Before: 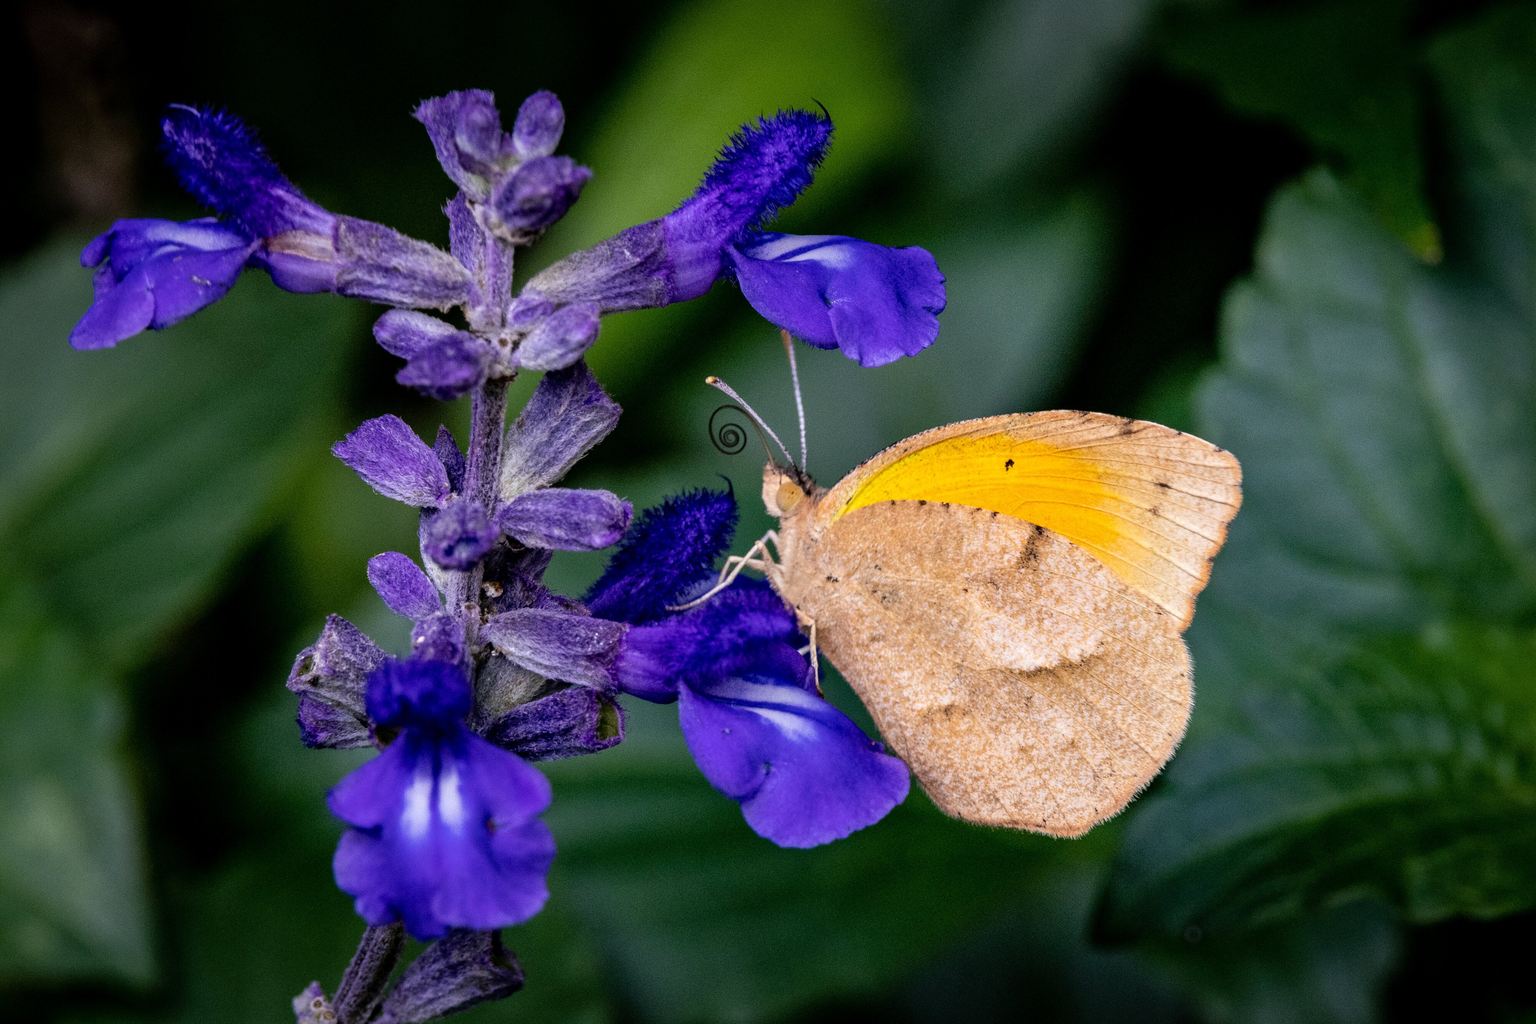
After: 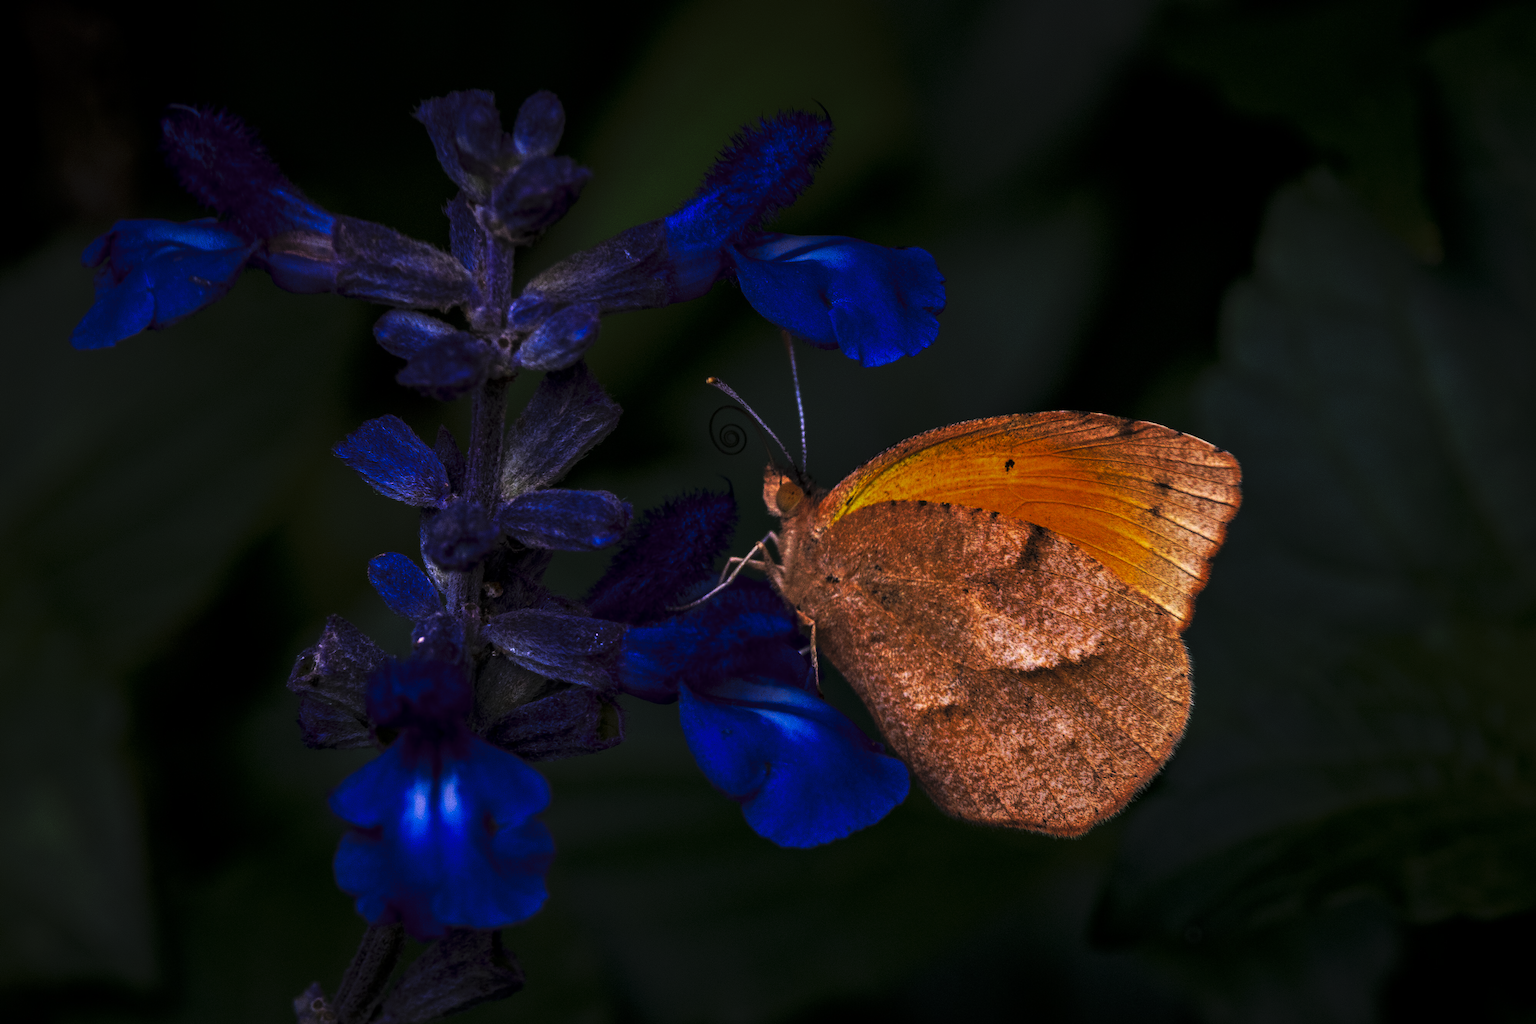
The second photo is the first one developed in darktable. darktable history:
tone curve: curves: ch0 [(0, 0) (0.765, 0.349) (1, 1)], preserve colors none
